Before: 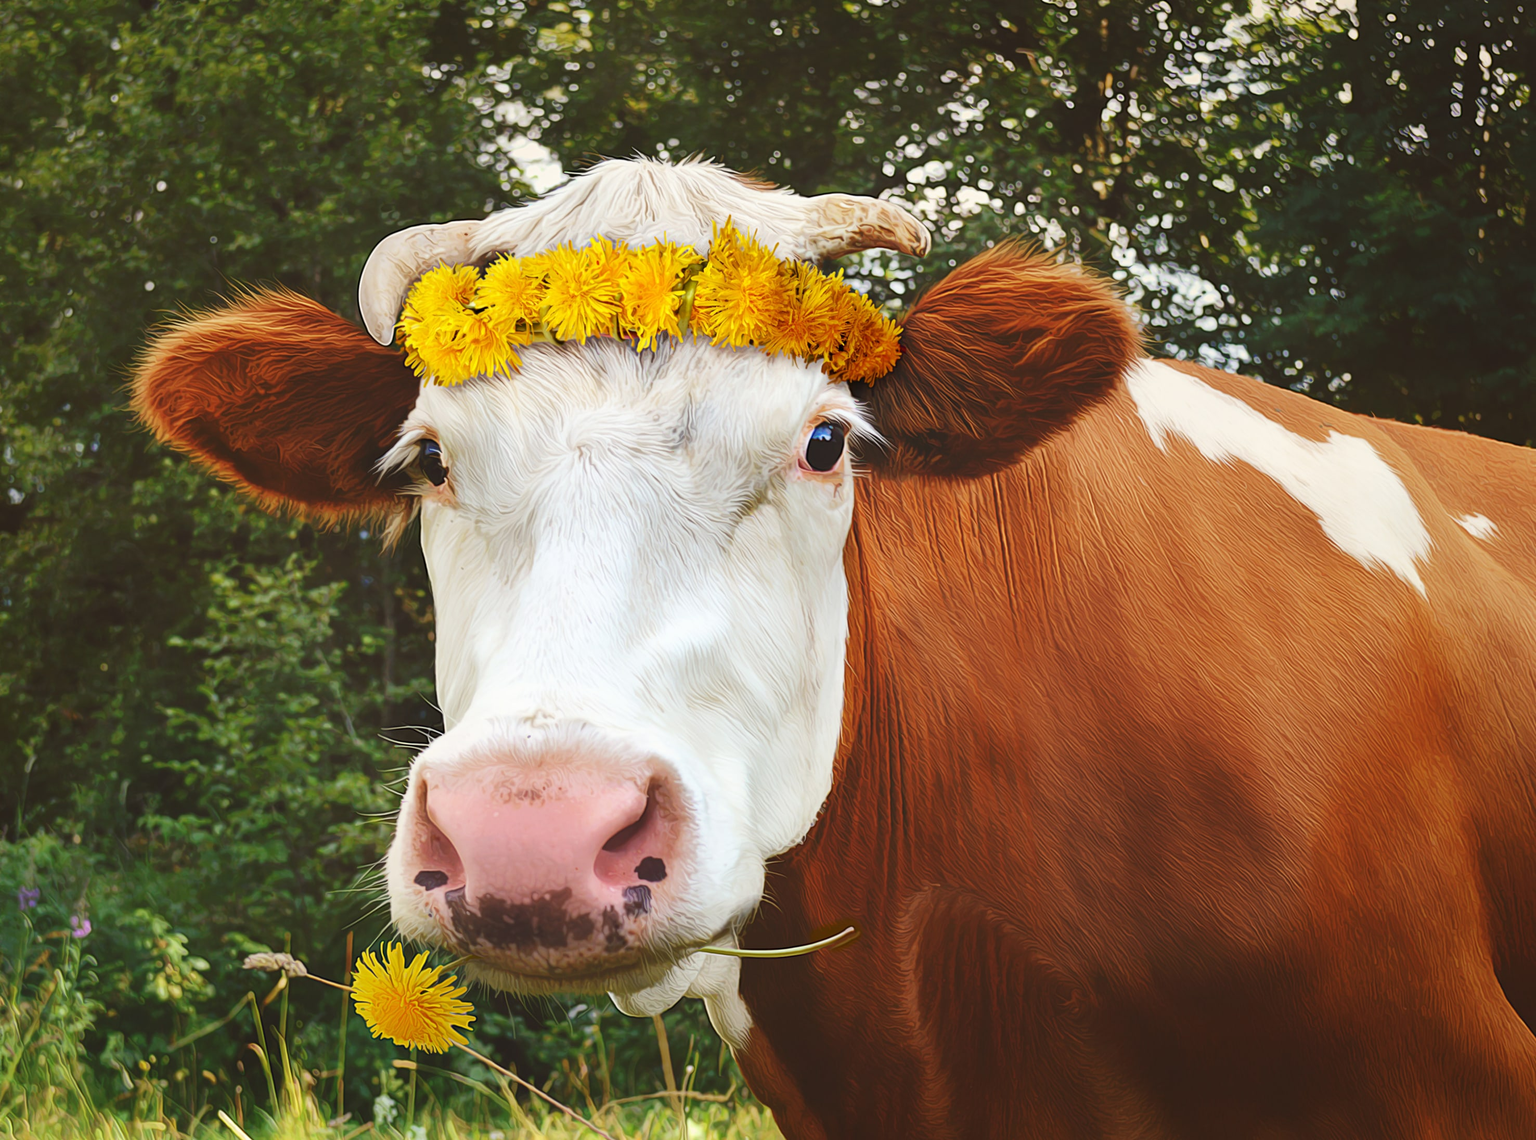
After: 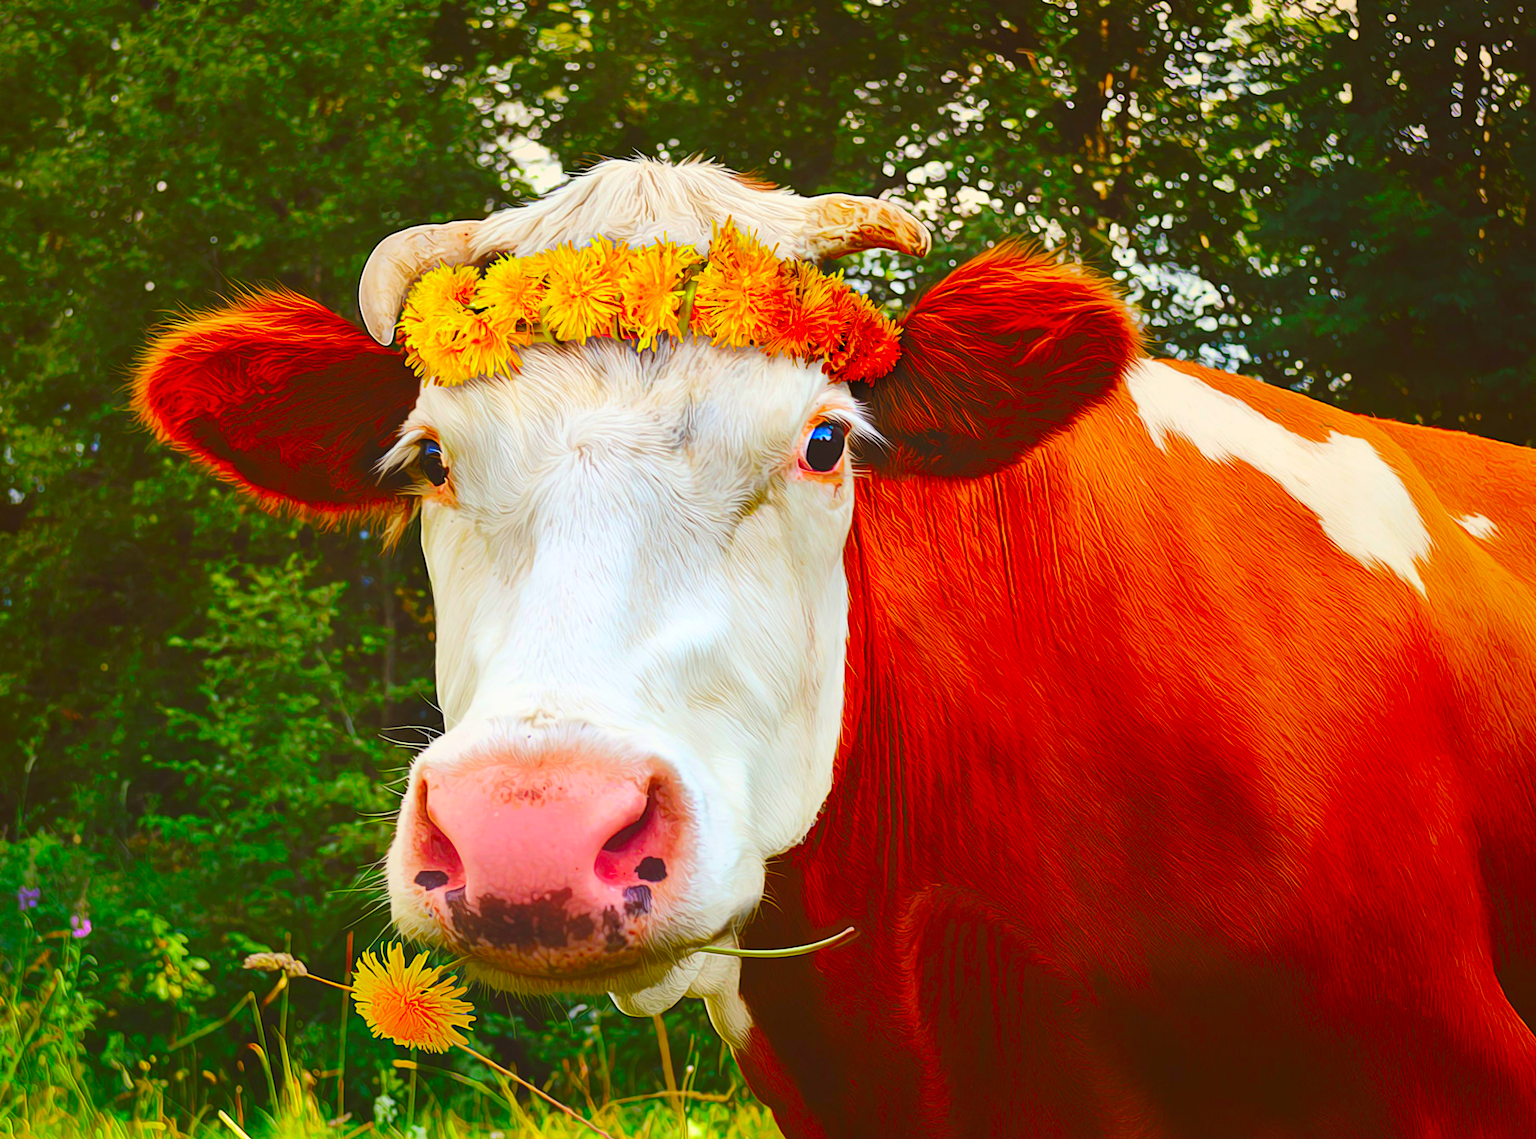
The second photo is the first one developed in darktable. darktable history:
color correction: highlights b* -0.029, saturation 2.18
